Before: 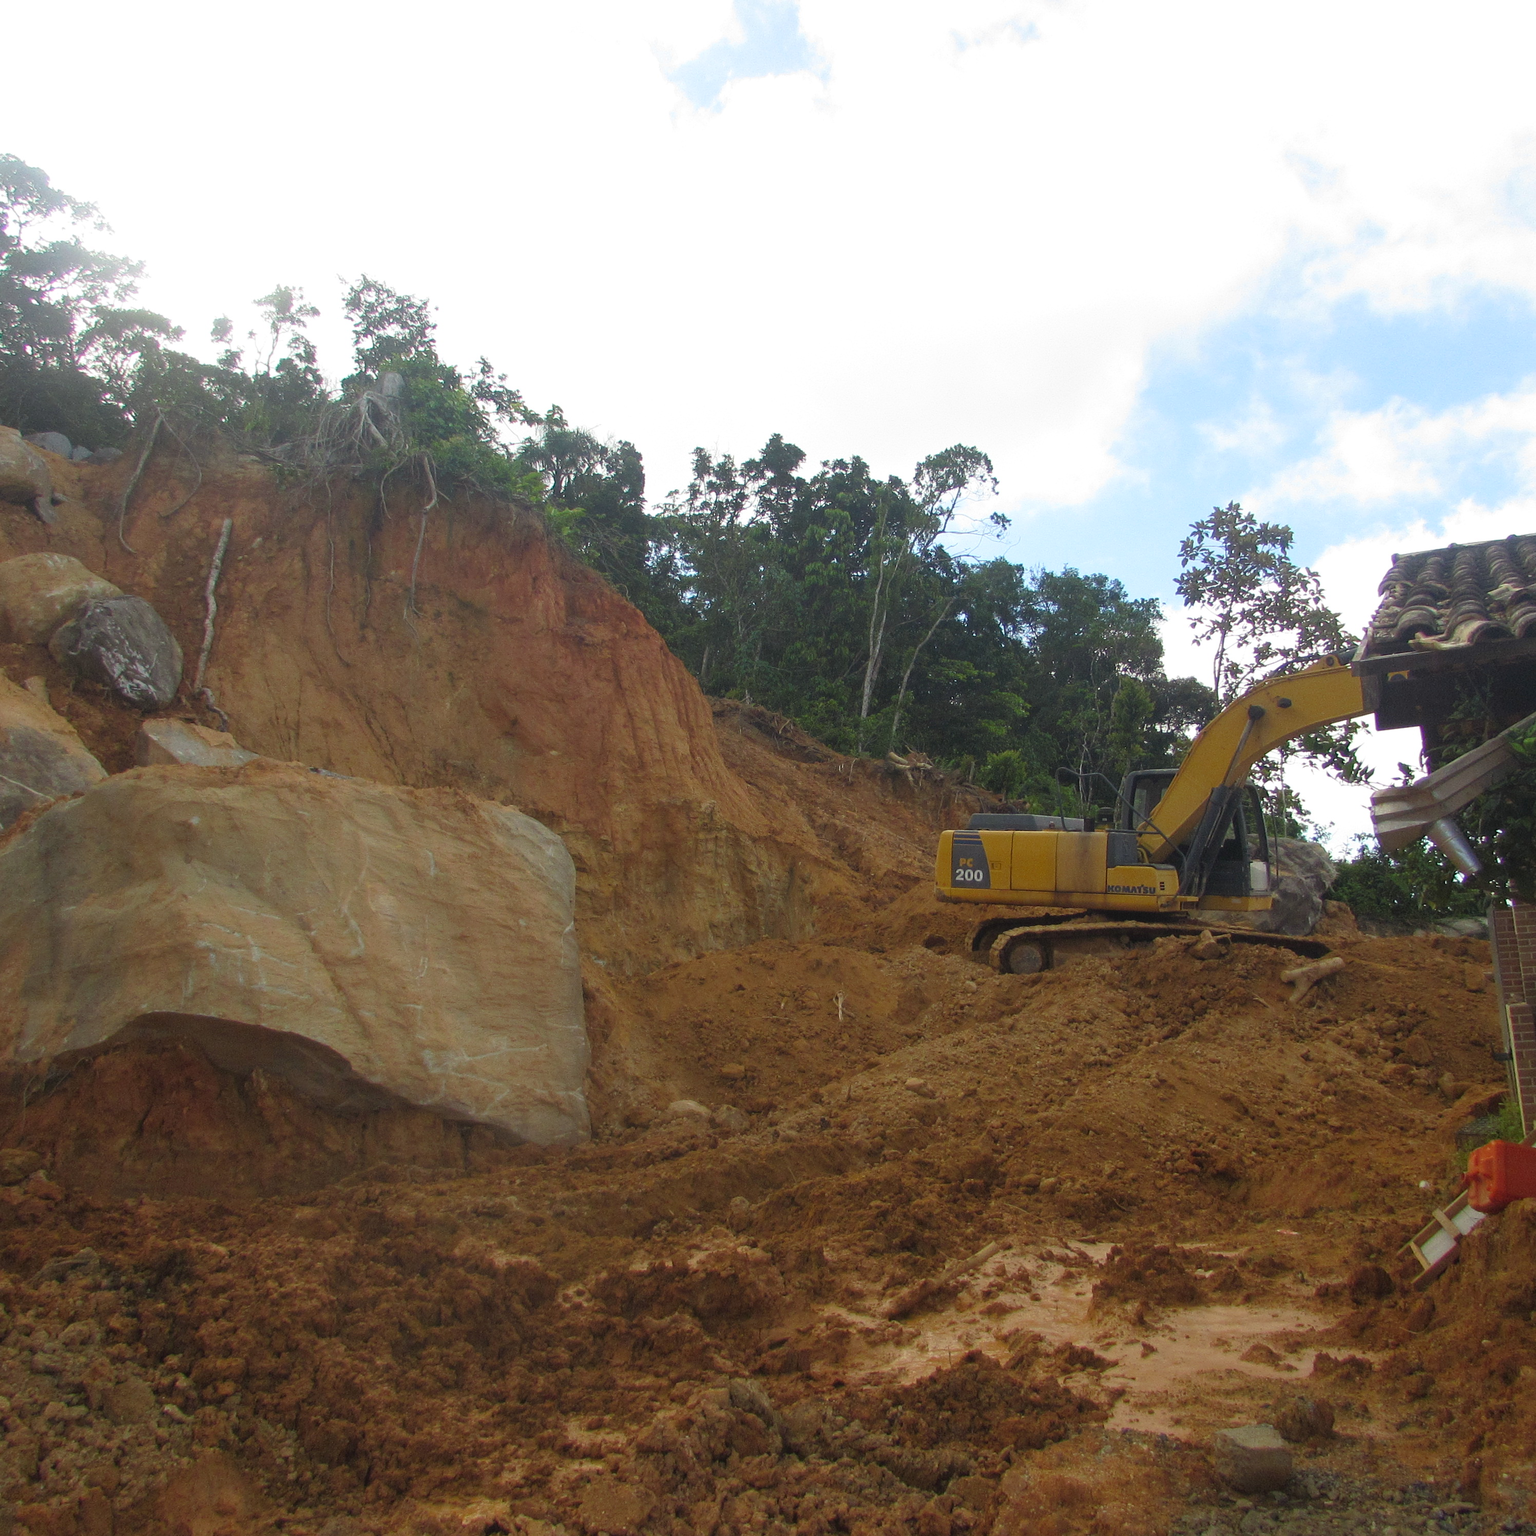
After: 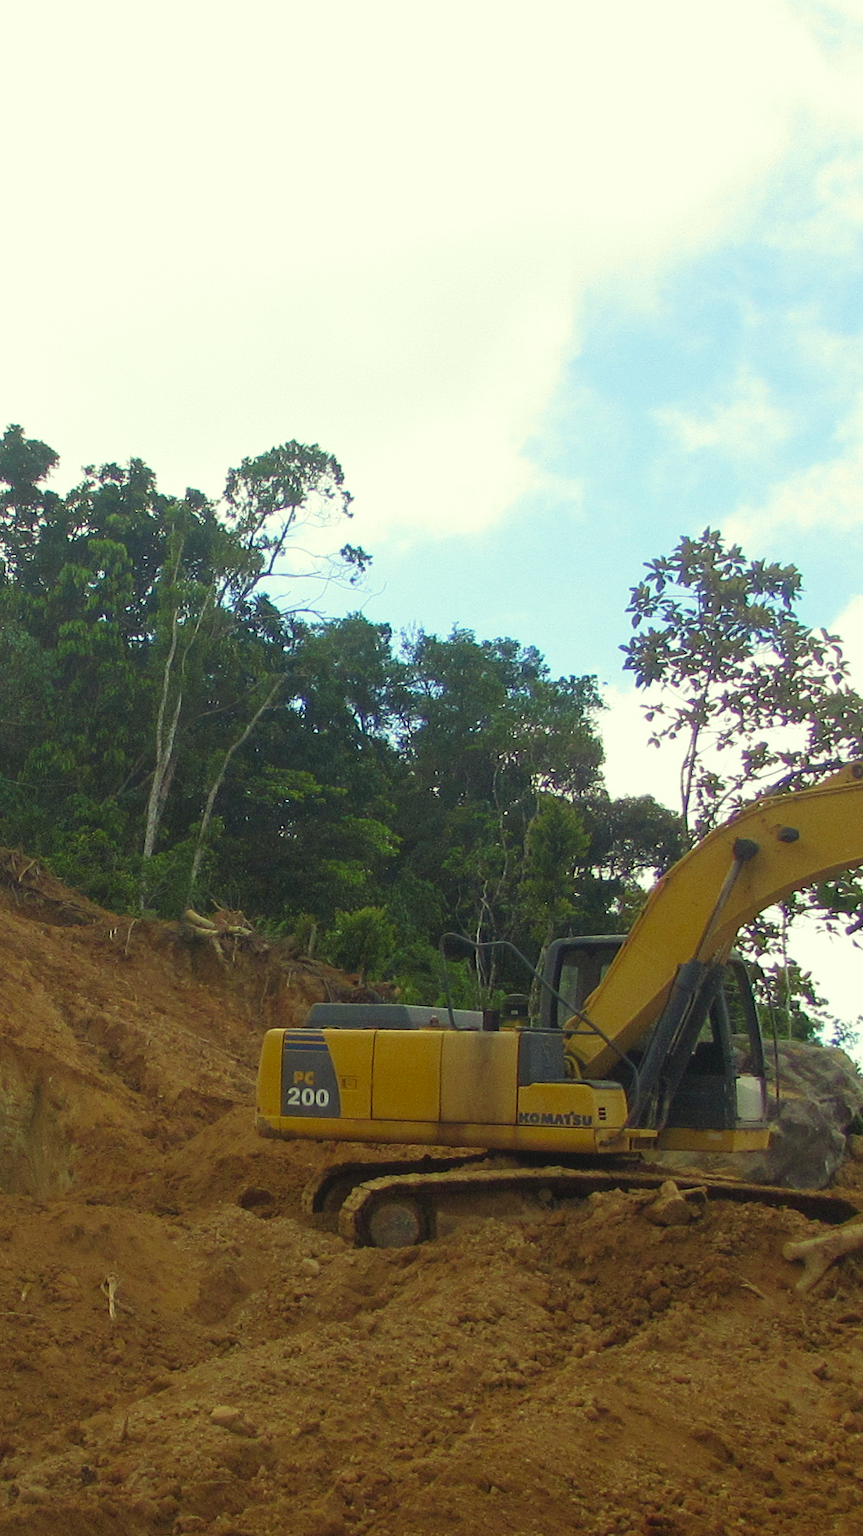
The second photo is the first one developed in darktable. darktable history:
crop and rotate: left 49.936%, top 10.094%, right 13.136%, bottom 24.256%
velvia: on, module defaults
color correction: highlights a* -5.94, highlights b* 11.19
